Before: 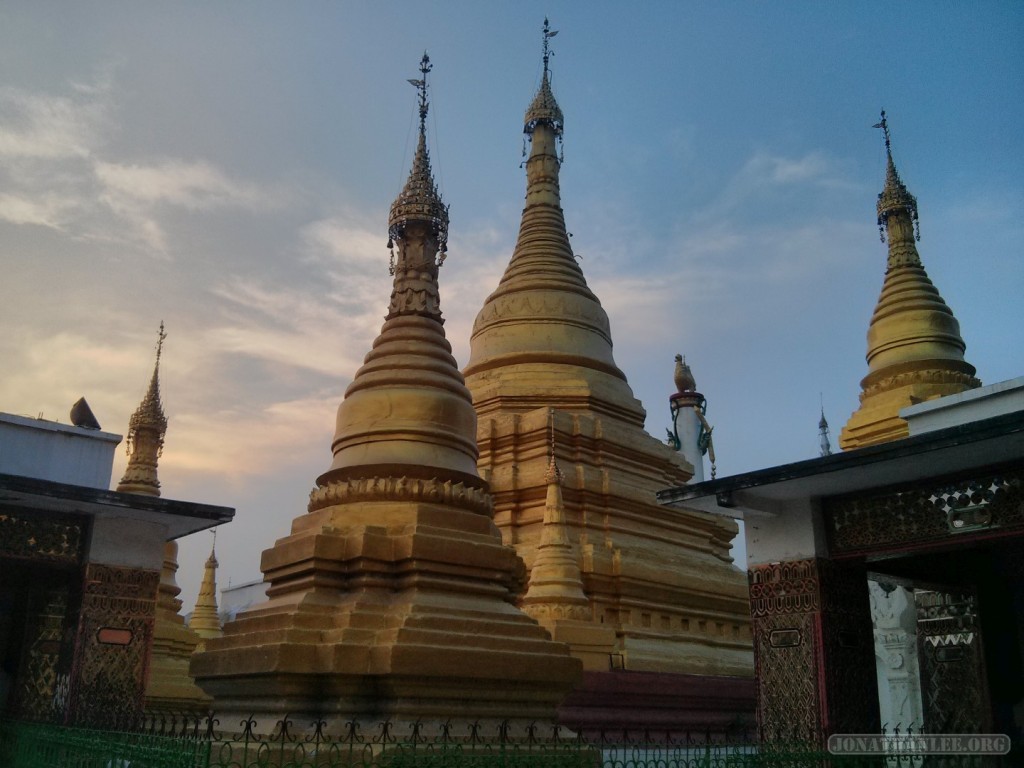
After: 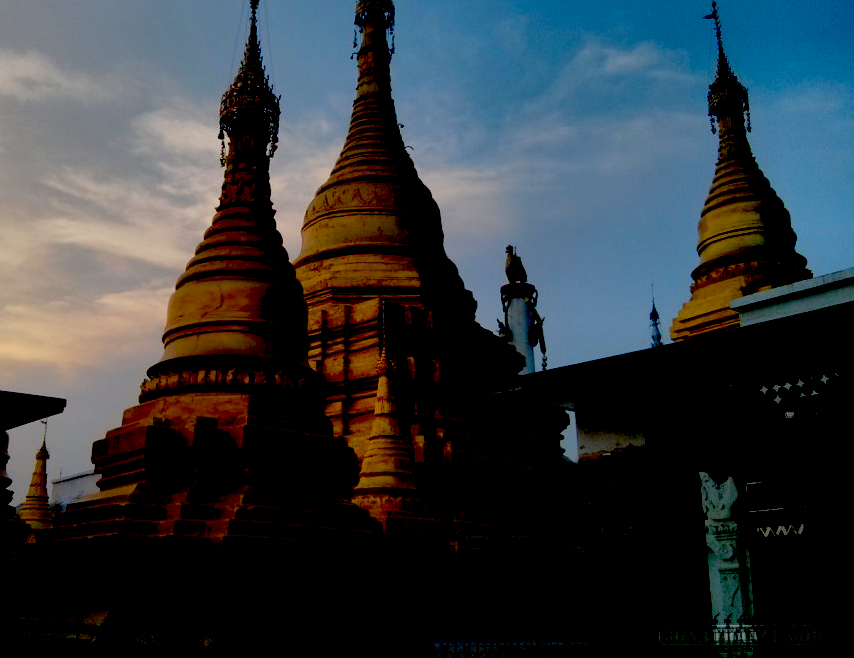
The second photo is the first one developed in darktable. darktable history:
crop: left 16.515%, top 14.294%
exposure: black level correction 0.099, exposure -0.085 EV, compensate highlight preservation false
